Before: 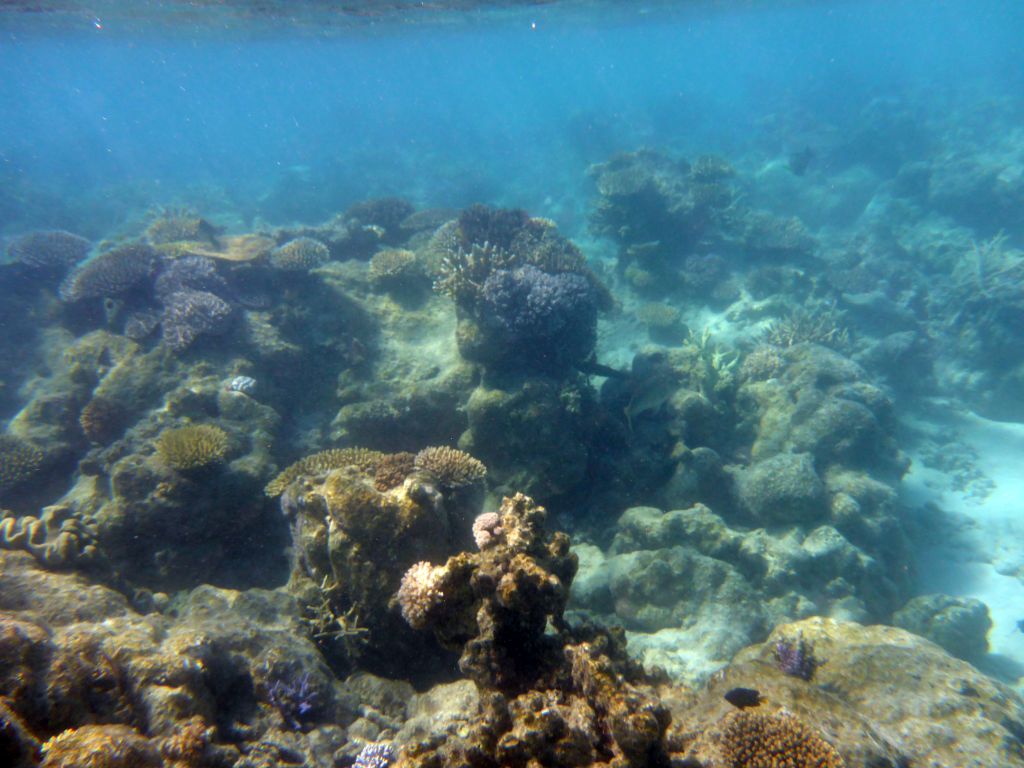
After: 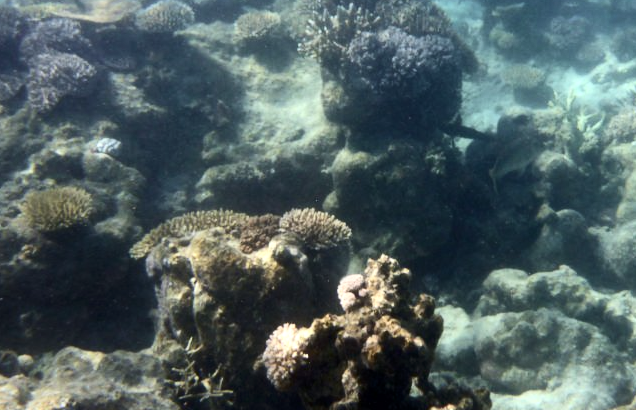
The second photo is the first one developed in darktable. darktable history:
exposure: exposure 0.173 EV, compensate exposure bias true, compensate highlight preservation false
tone equalizer: edges refinement/feathering 500, mask exposure compensation -1.57 EV, preserve details no
contrast brightness saturation: contrast 0.255, saturation -0.322
crop: left 13.244%, top 31.022%, right 24.644%, bottom 15.57%
